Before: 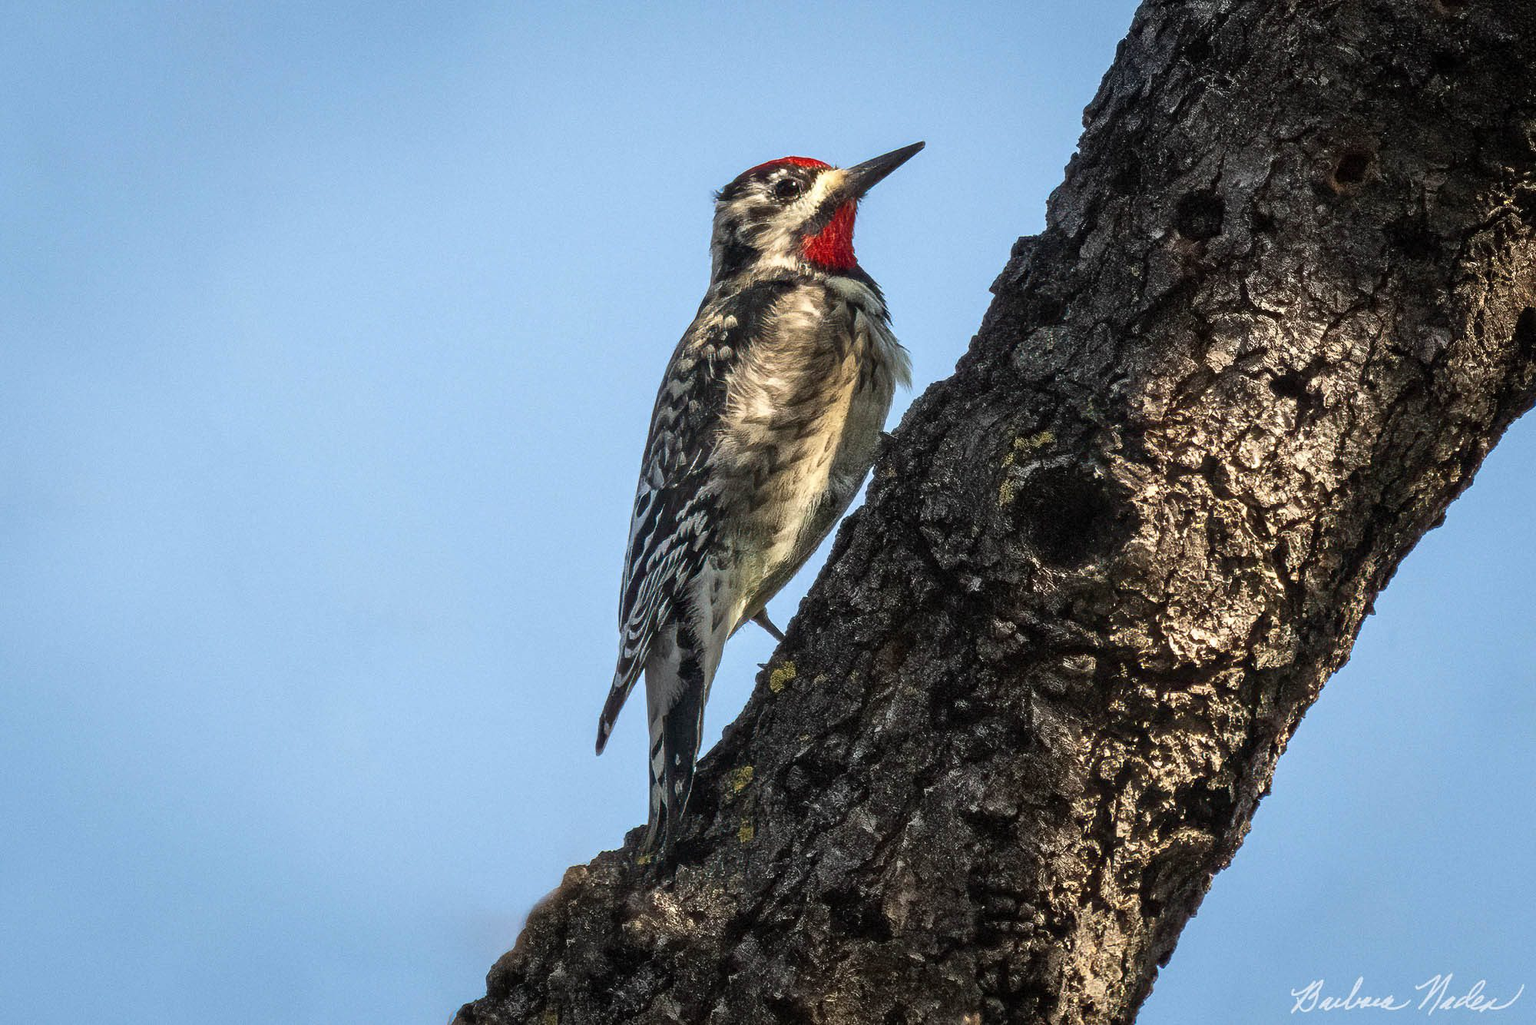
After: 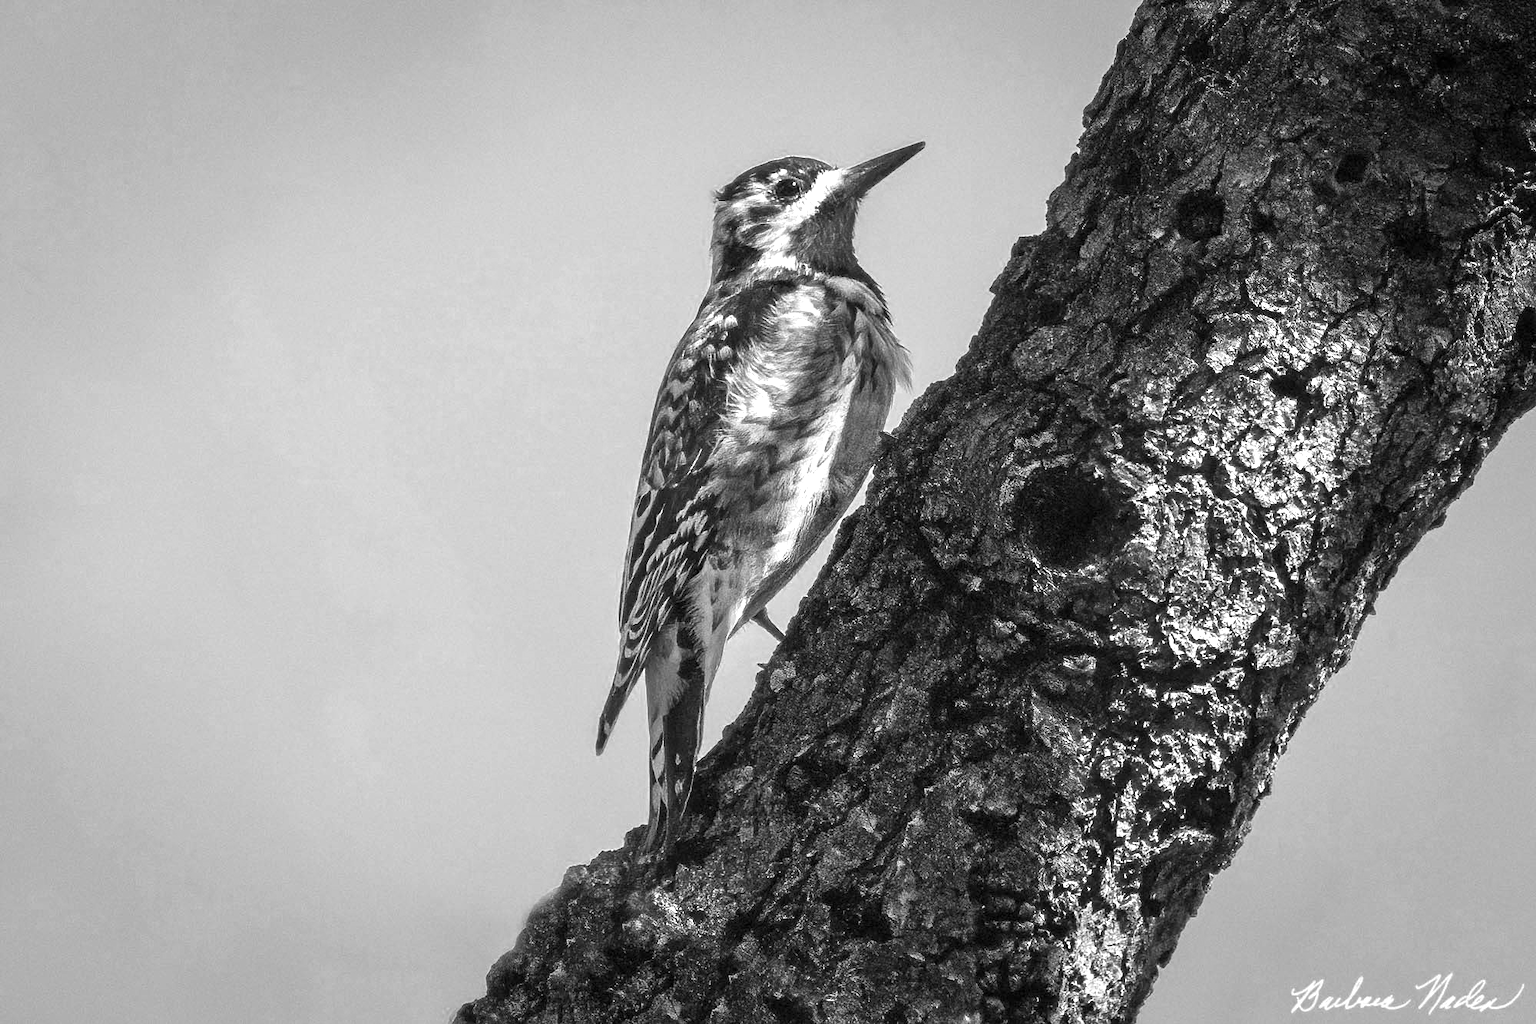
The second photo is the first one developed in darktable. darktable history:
monochrome: on, module defaults
color zones: curves: ch0 [(0, 0.5) (0.125, 0.4) (0.25, 0.5) (0.375, 0.4) (0.5, 0.4) (0.625, 0.35) (0.75, 0.35) (0.875, 0.5)]; ch1 [(0, 0.35) (0.125, 0.45) (0.25, 0.35) (0.375, 0.35) (0.5, 0.35) (0.625, 0.35) (0.75, 0.45) (0.875, 0.35)]; ch2 [(0, 0.6) (0.125, 0.5) (0.25, 0.5) (0.375, 0.6) (0.5, 0.6) (0.625, 0.5) (0.75, 0.5) (0.875, 0.5)]
exposure: exposure 0.781 EV, compensate highlight preservation false
